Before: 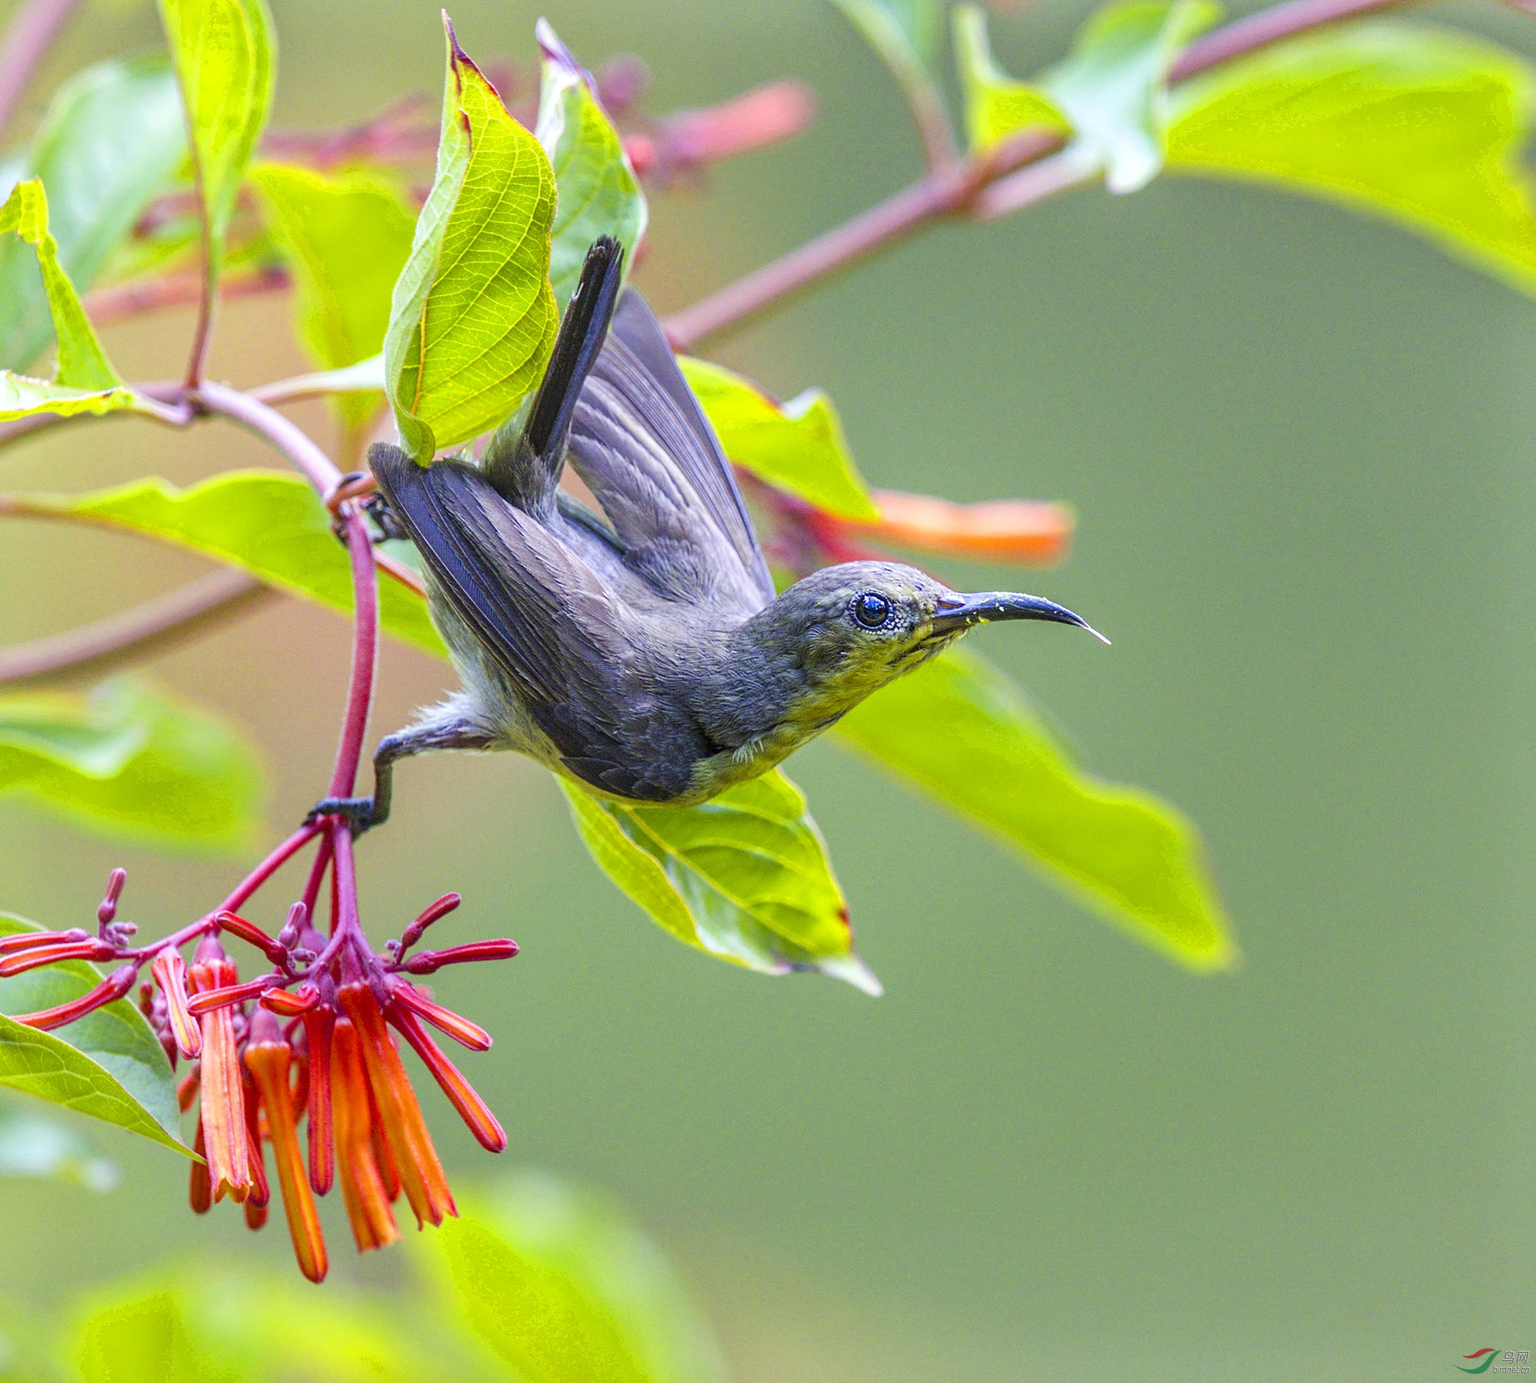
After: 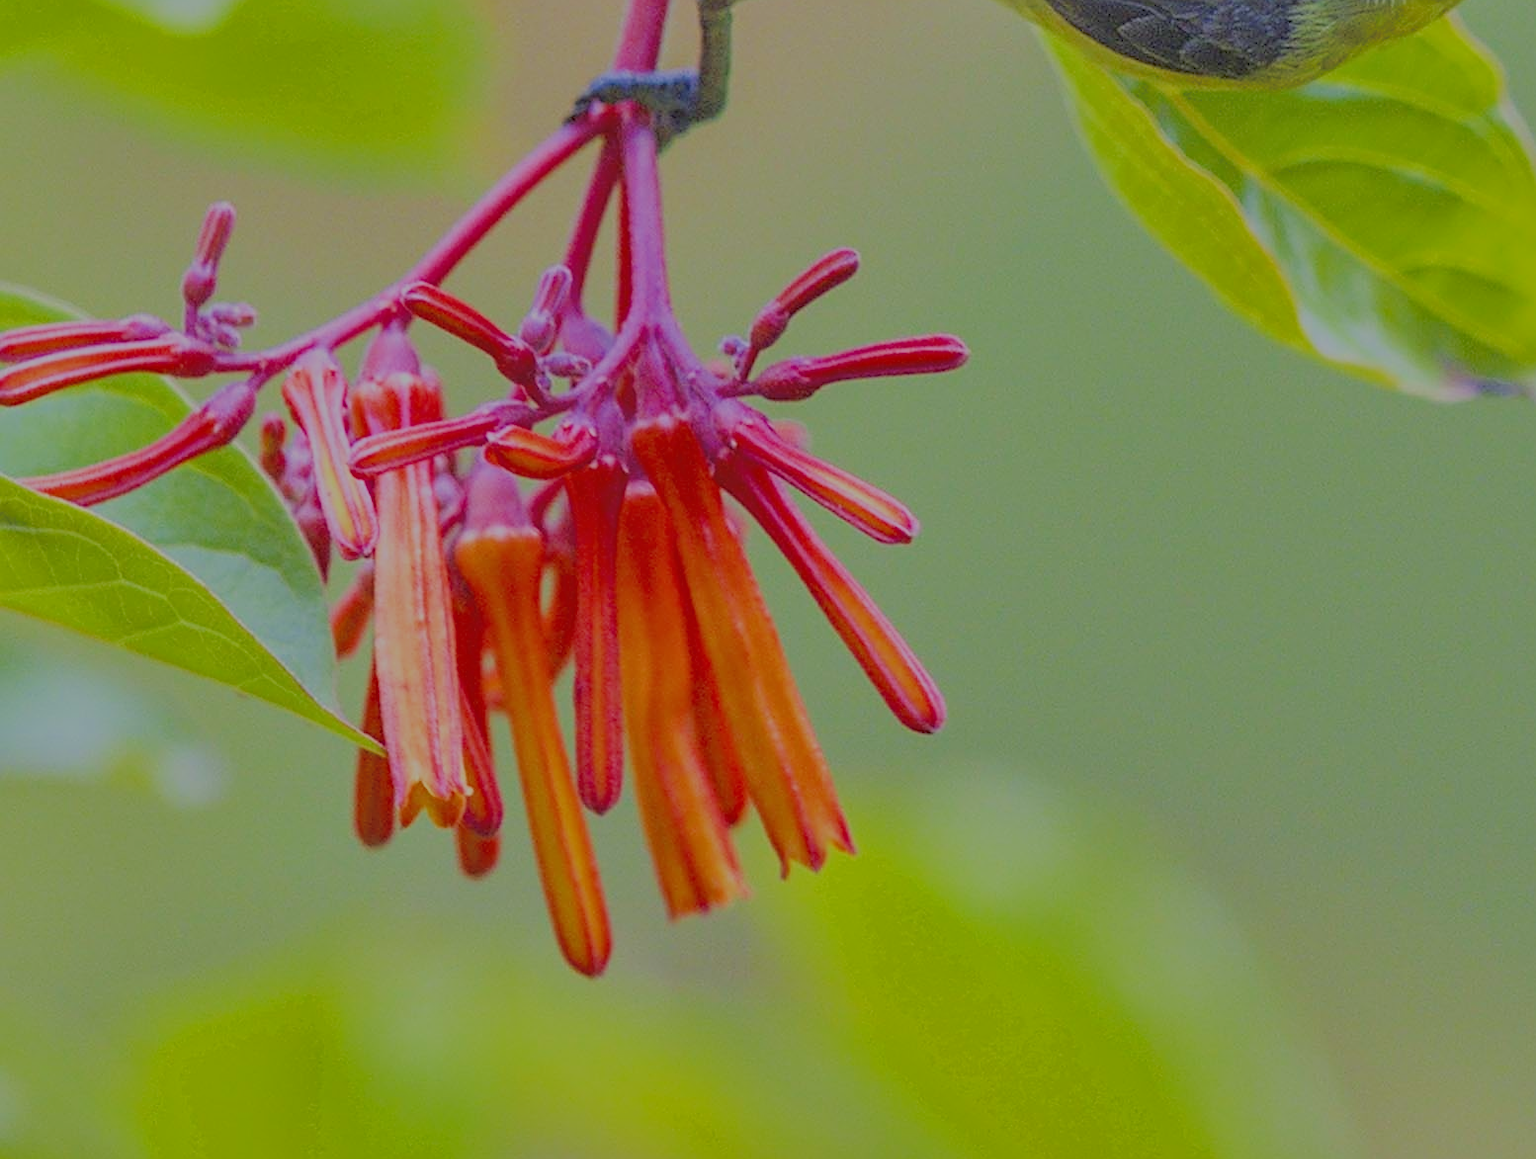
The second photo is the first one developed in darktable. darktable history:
sharpen: on, module defaults
filmic rgb: black relative exposure -15.91 EV, white relative exposure 7.96 EV, hardness 4.16, latitude 49.55%, contrast 0.504, color science v6 (2022)
shadows and highlights: highlights color adjustment 0.658%, low approximation 0.01, soften with gaussian
crop and rotate: top 54.942%, right 46.392%, bottom 0.098%
